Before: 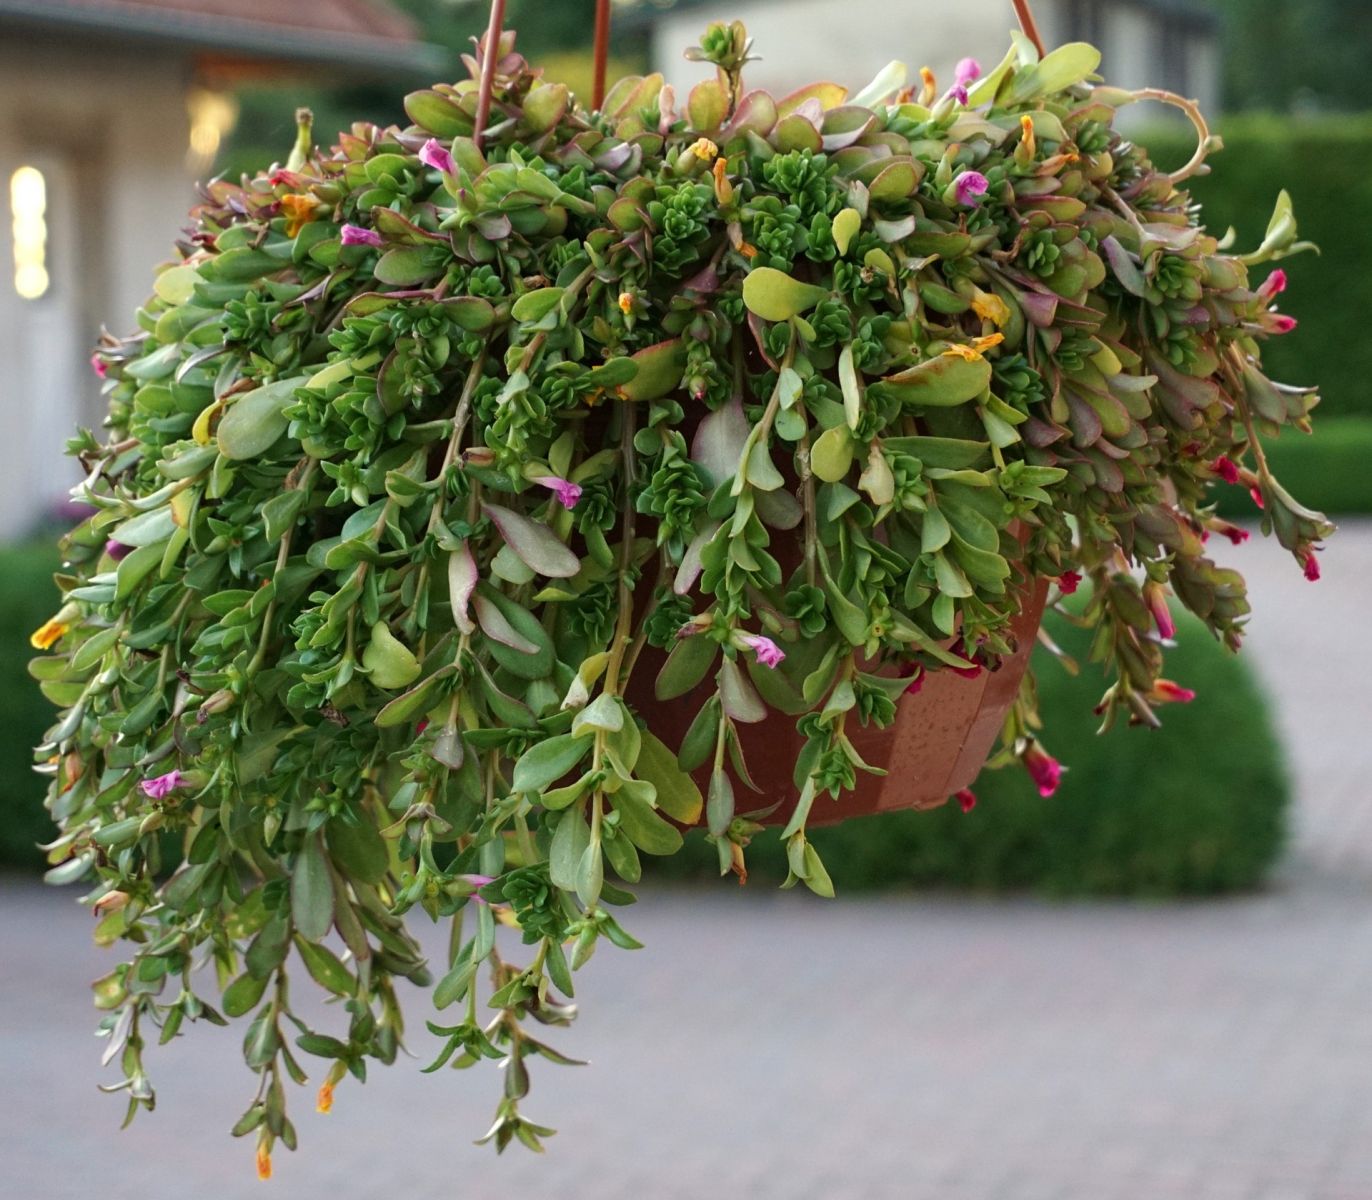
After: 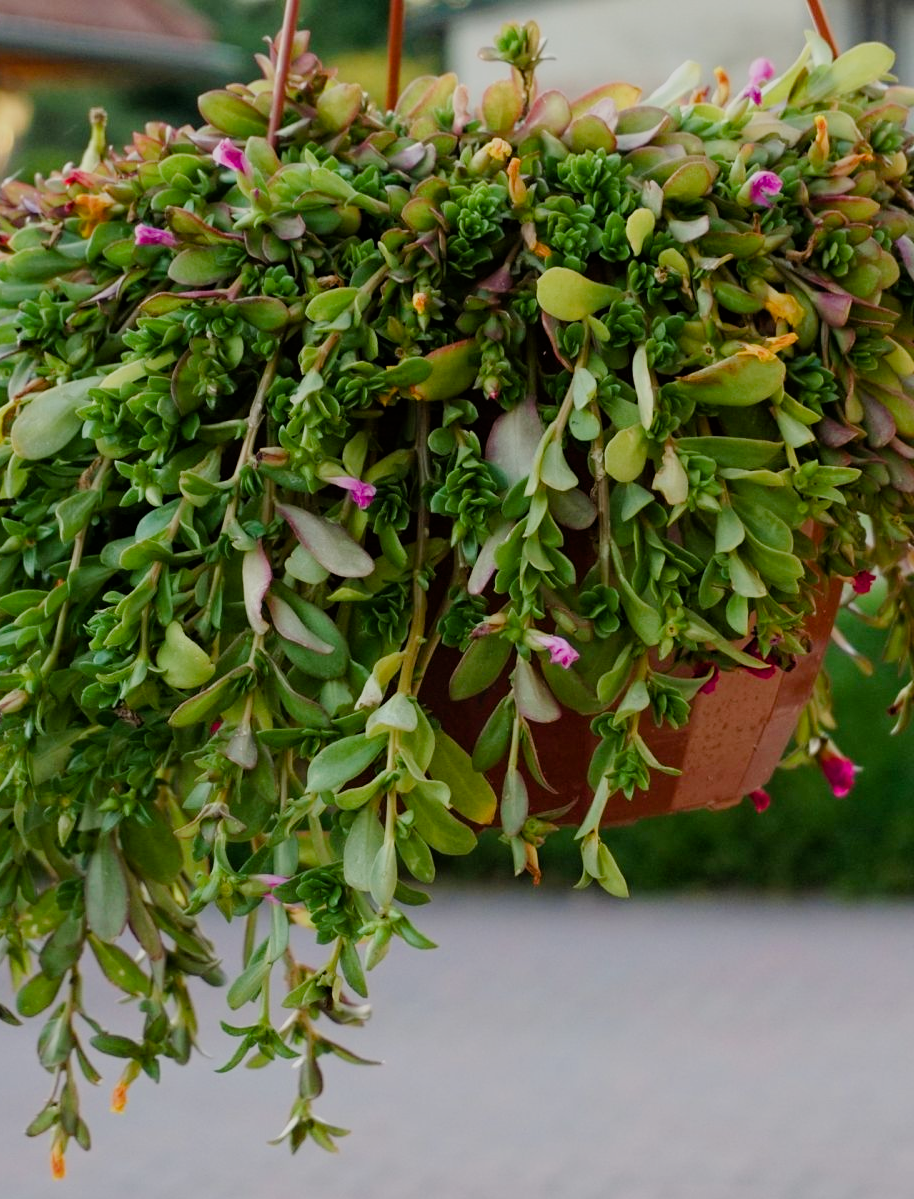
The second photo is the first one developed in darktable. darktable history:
filmic rgb: black relative exposure -7.65 EV, white relative exposure 4.56 EV, hardness 3.61
color balance rgb: perceptual saturation grading › global saturation 20%, perceptual saturation grading › highlights -25%, perceptual saturation grading › shadows 25%
crop and rotate: left 15.055%, right 18.278%
